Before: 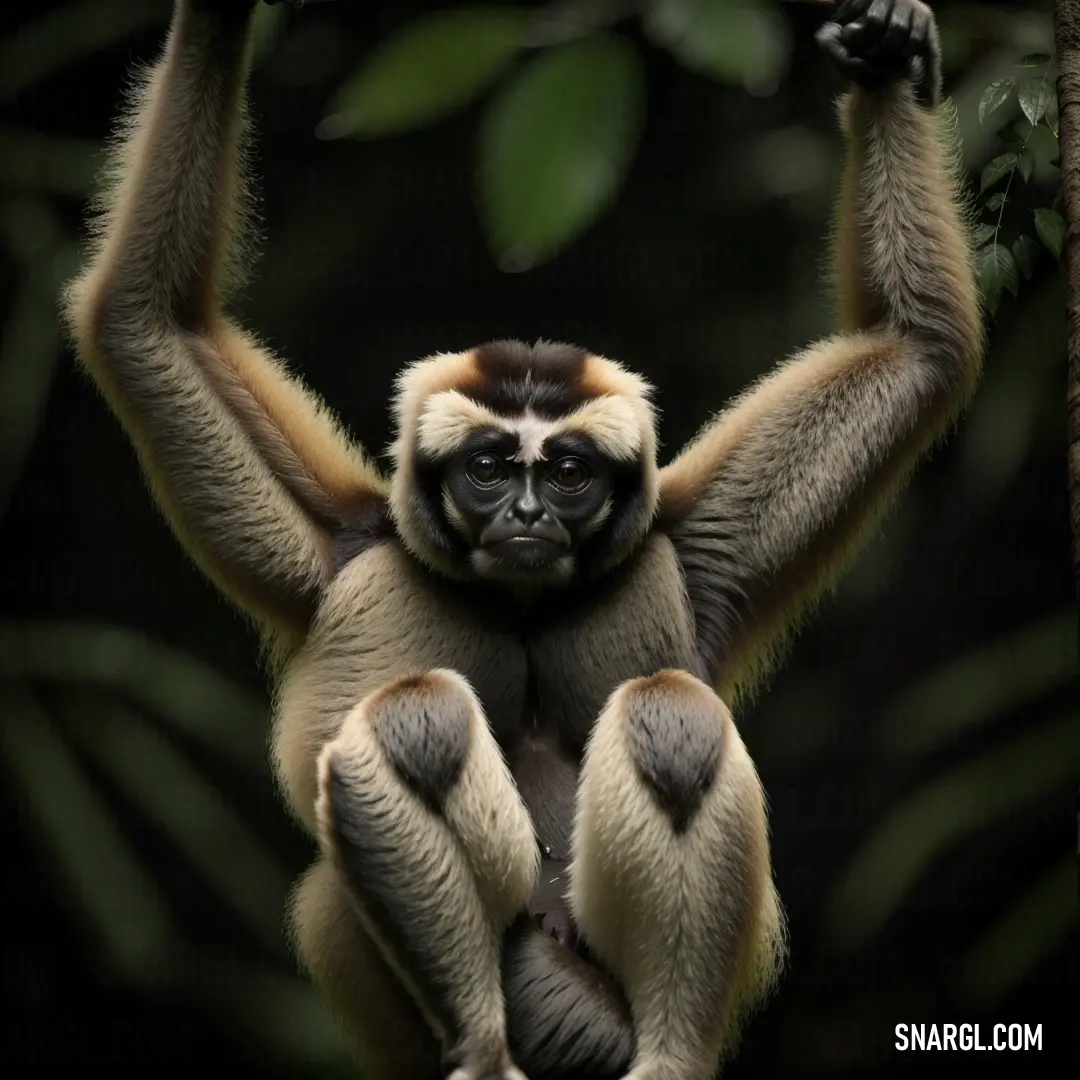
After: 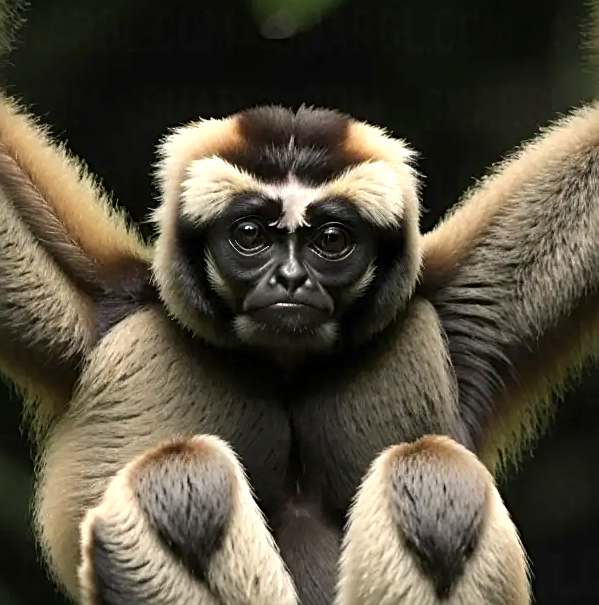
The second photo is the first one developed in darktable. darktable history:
shadows and highlights: shadows -10.12, white point adjustment 1.37, highlights 11.21
exposure: exposure 0.442 EV, compensate exposure bias true, compensate highlight preservation false
sharpen: radius 2.739
crop and rotate: left 21.967%, top 21.814%, right 22.51%, bottom 22.128%
